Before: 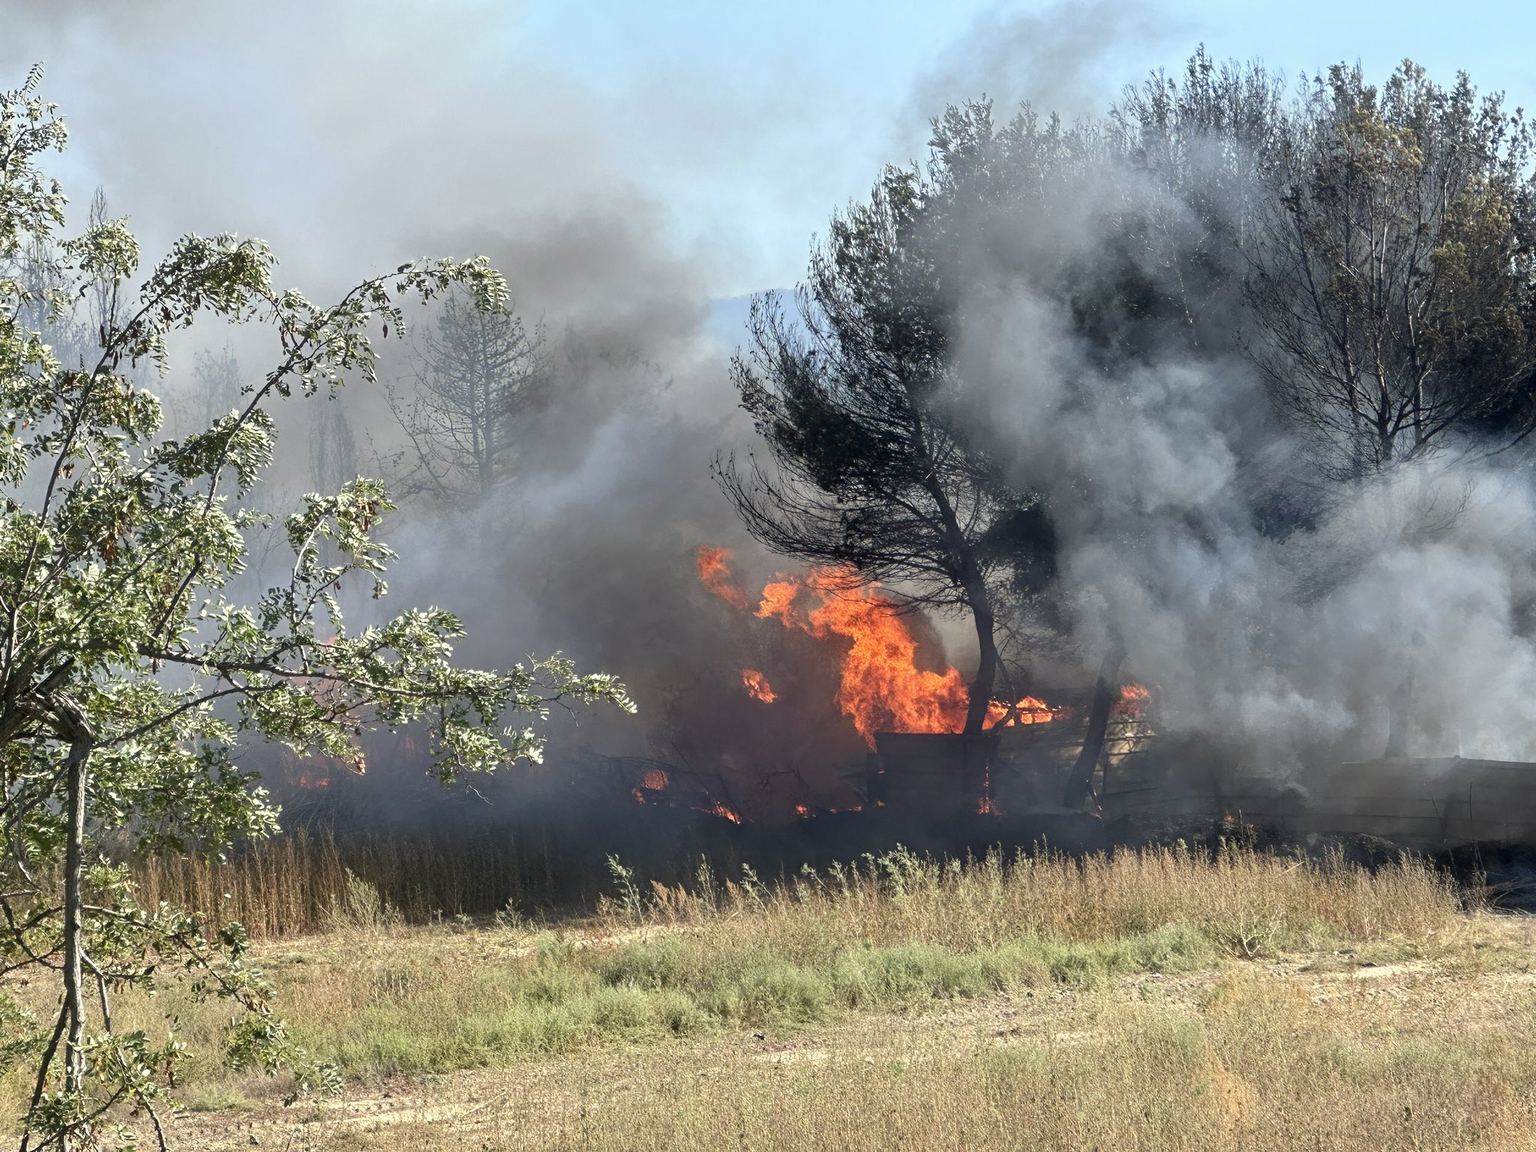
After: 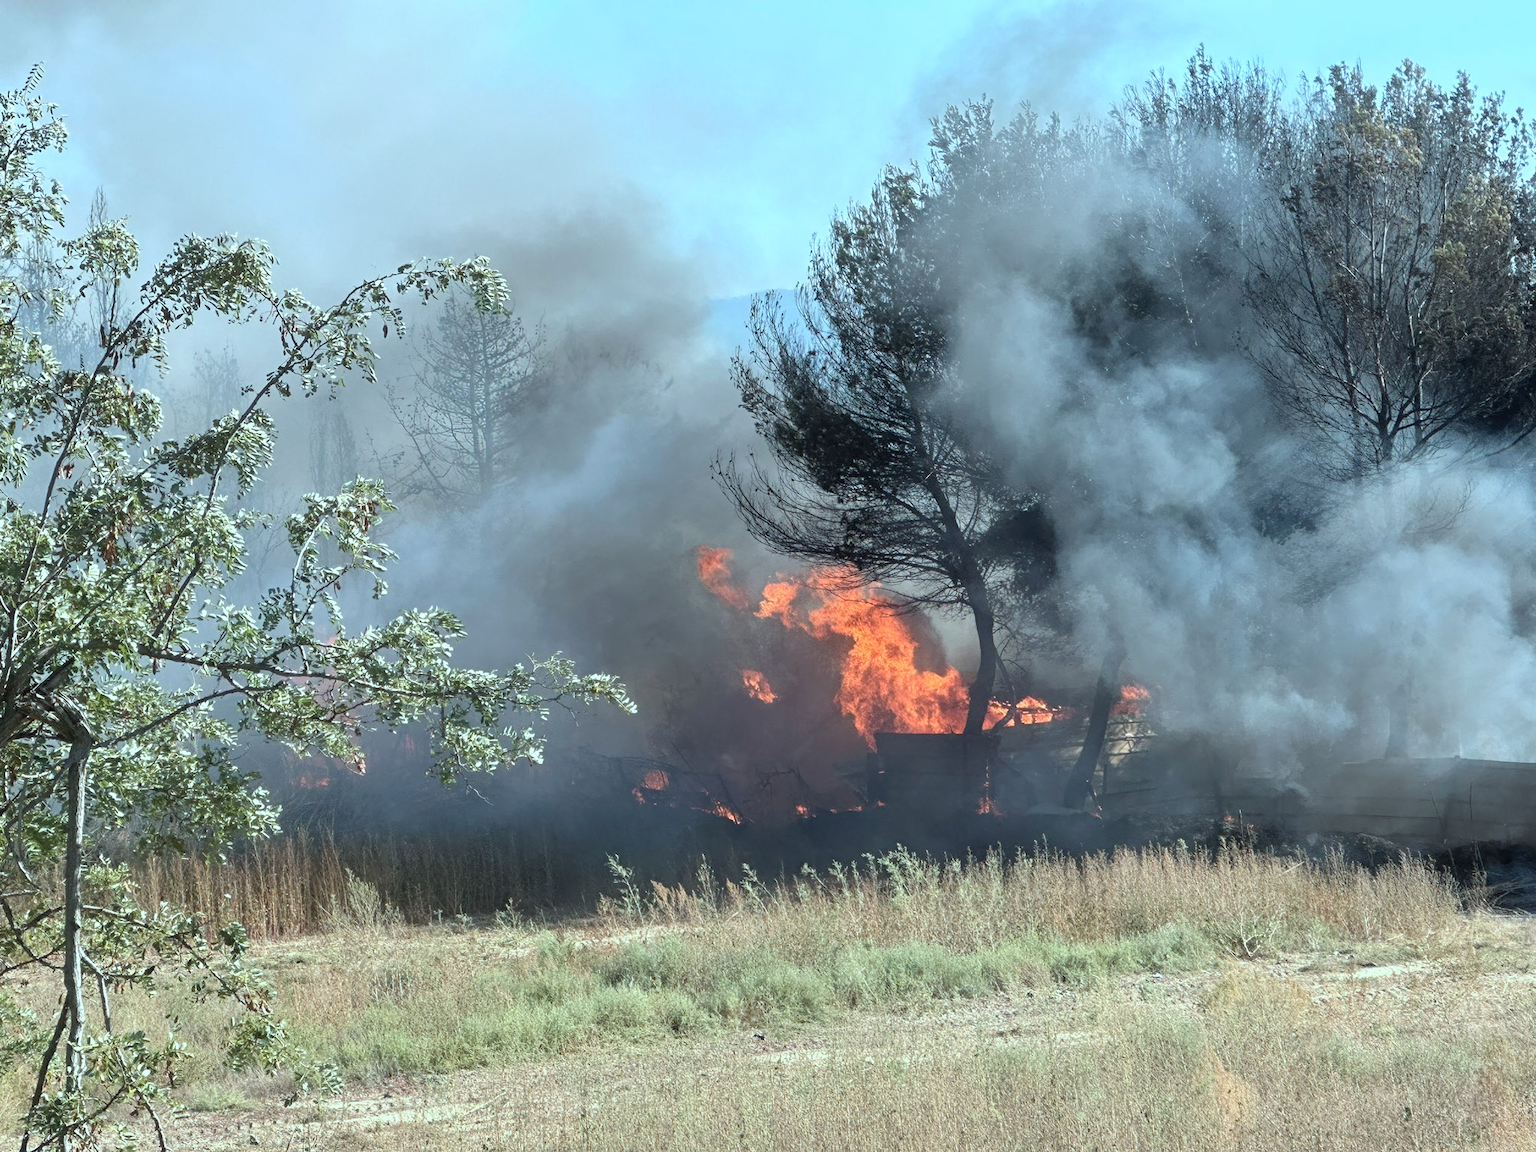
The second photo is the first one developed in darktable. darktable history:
color correction: highlights a* -13.24, highlights b* -17.68, saturation 0.705
contrast brightness saturation: brightness 0.09, saturation 0.192
